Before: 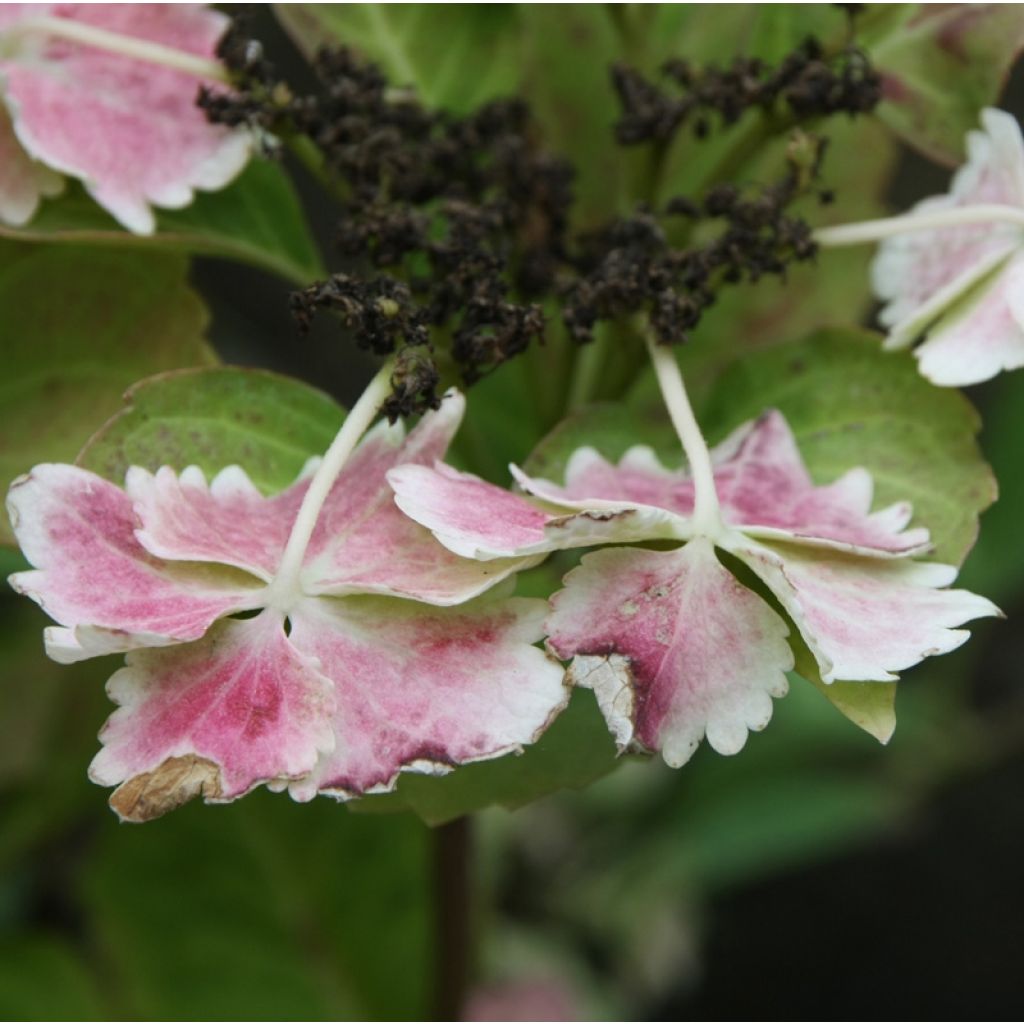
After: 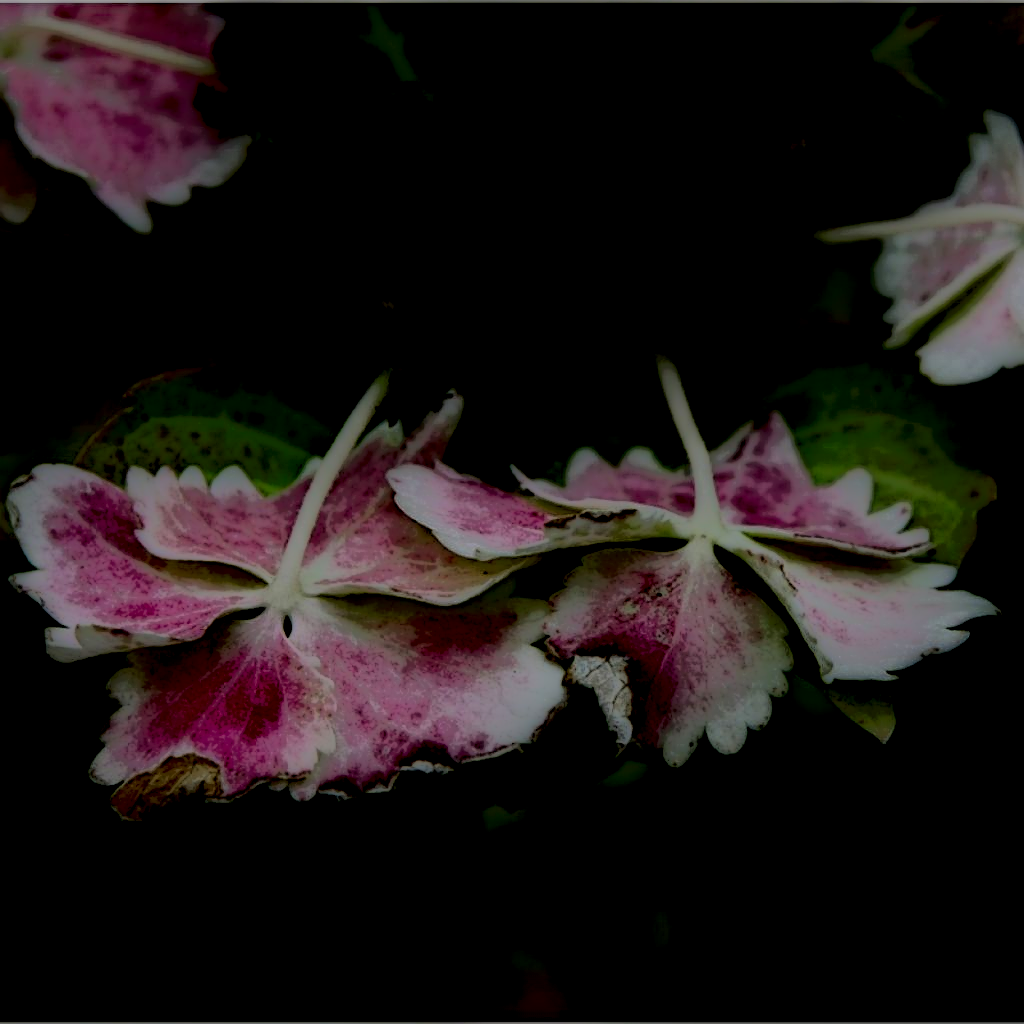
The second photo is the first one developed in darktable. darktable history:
sharpen: on, module defaults
local contrast: highlights 5%, shadows 203%, detail 164%, midtone range 0.004
contrast brightness saturation: contrast 0.213, brightness -0.104, saturation 0.207
